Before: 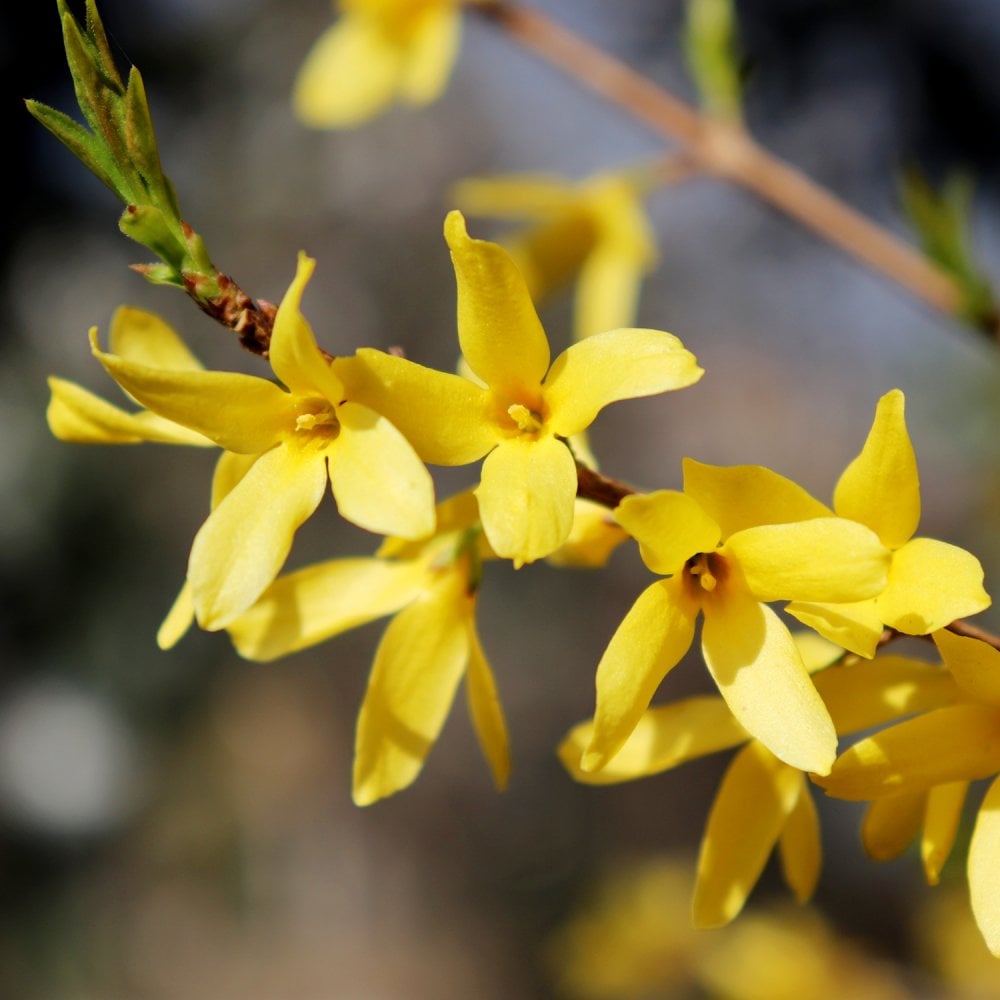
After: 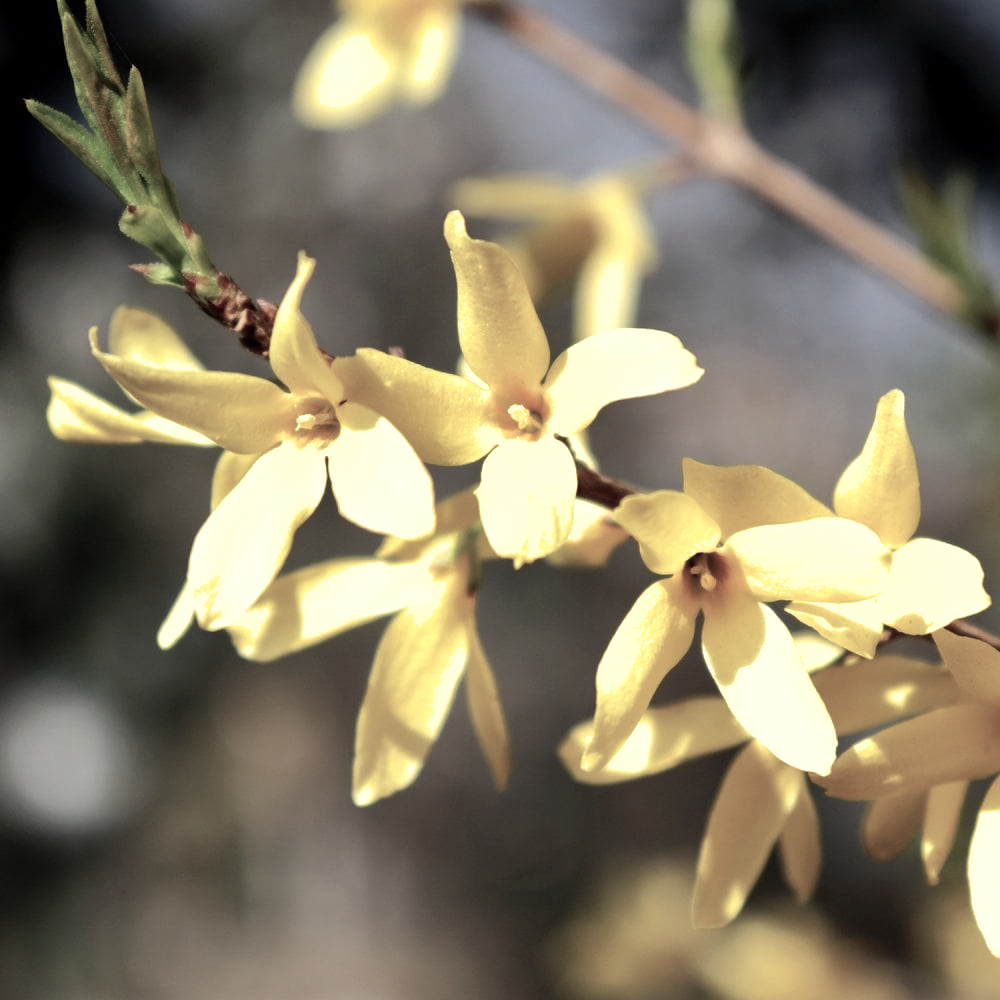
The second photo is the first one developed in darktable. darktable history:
tone equalizer: -8 EV -0.75 EV, -7 EV -0.7 EV, -6 EV -0.6 EV, -5 EV -0.4 EV, -3 EV 0.4 EV, -2 EV 0.6 EV, -1 EV 0.7 EV, +0 EV 0.75 EV, edges refinement/feathering 500, mask exposure compensation -1.57 EV, preserve details no
shadows and highlights: on, module defaults
color balance rgb: linear chroma grading › global chroma -16.06%, perceptual saturation grading › global saturation -32.85%, global vibrance -23.56%
